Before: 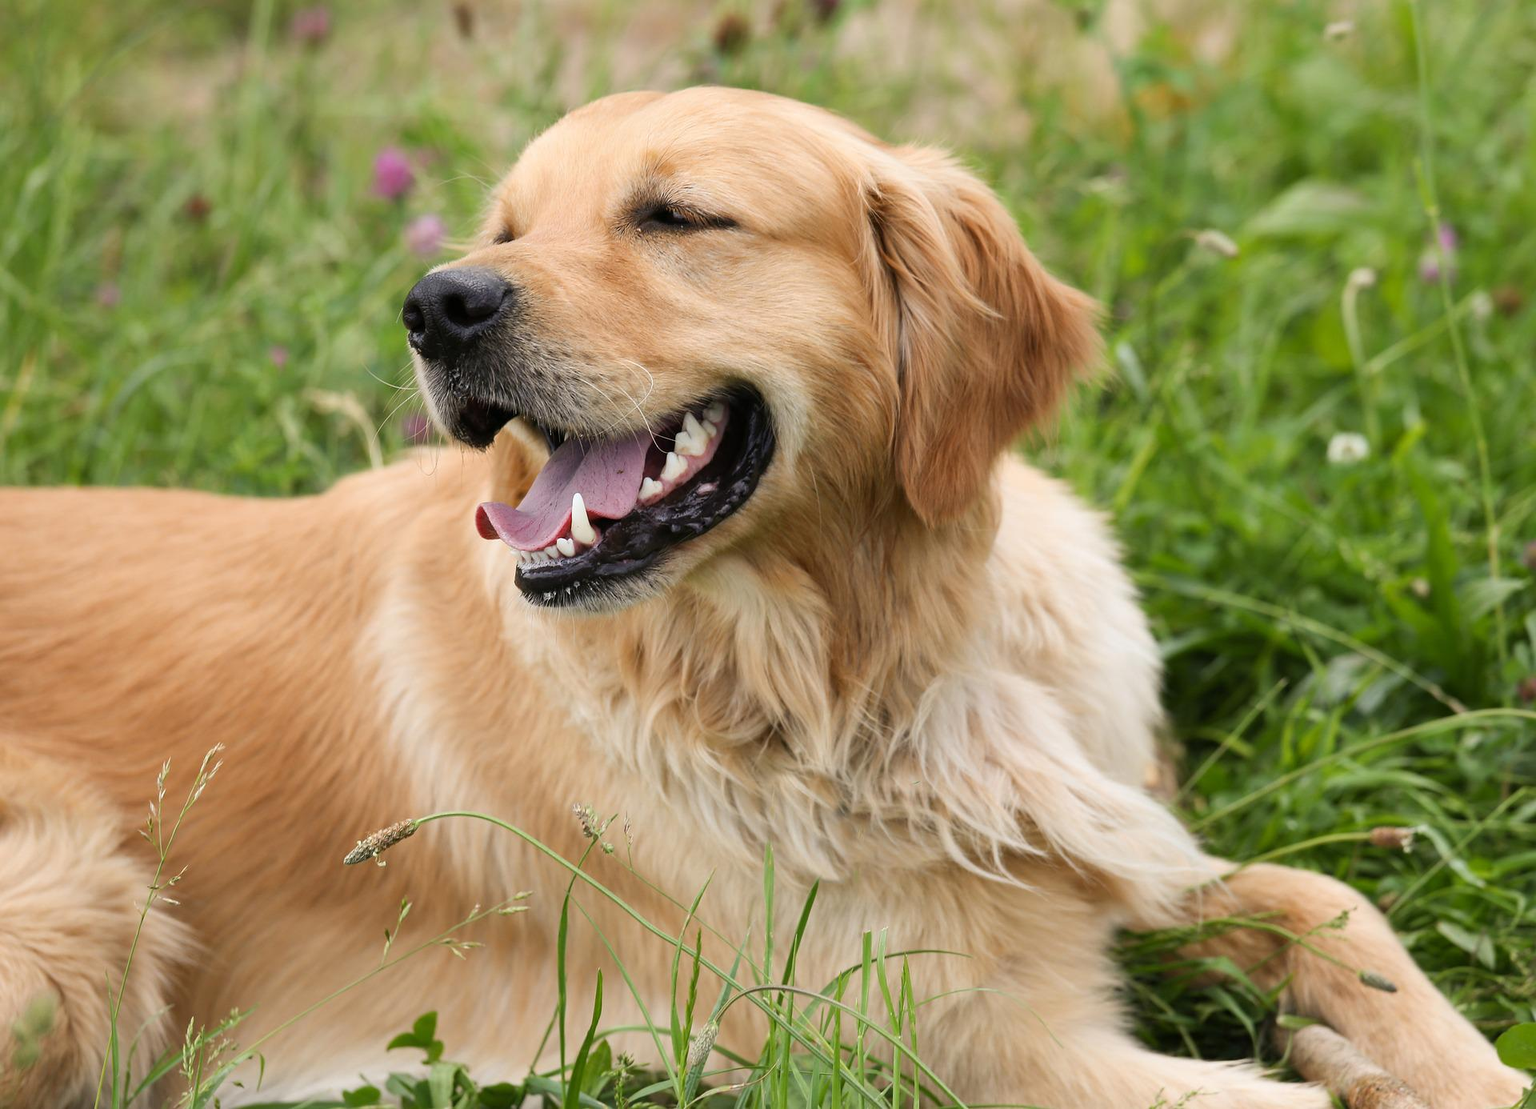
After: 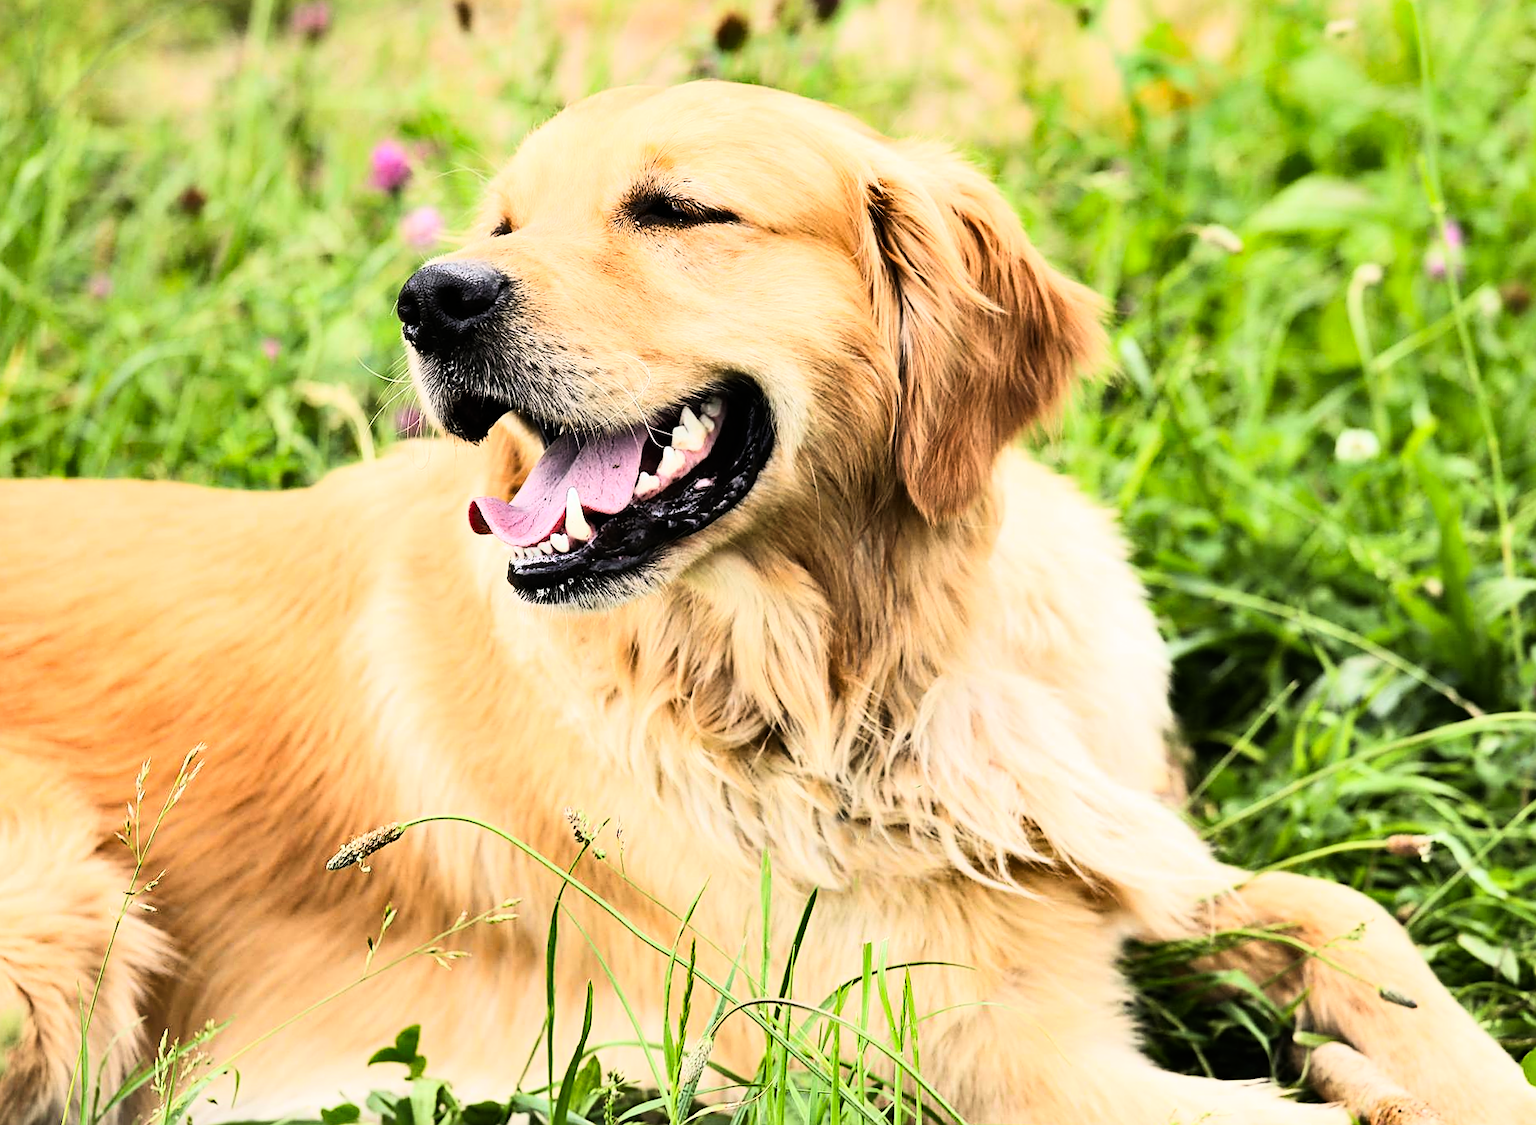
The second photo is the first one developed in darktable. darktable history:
rotate and perspective: rotation 0.226°, lens shift (vertical) -0.042, crop left 0.023, crop right 0.982, crop top 0.006, crop bottom 0.994
sharpen: on, module defaults
rgb curve: curves: ch0 [(0, 0) (0.21, 0.15) (0.24, 0.21) (0.5, 0.75) (0.75, 0.96) (0.89, 0.99) (1, 1)]; ch1 [(0, 0.02) (0.21, 0.13) (0.25, 0.2) (0.5, 0.67) (0.75, 0.9) (0.89, 0.97) (1, 1)]; ch2 [(0, 0.02) (0.21, 0.13) (0.25, 0.2) (0.5, 0.67) (0.75, 0.9) (0.89, 0.97) (1, 1)], compensate middle gray true
shadows and highlights: soften with gaussian
